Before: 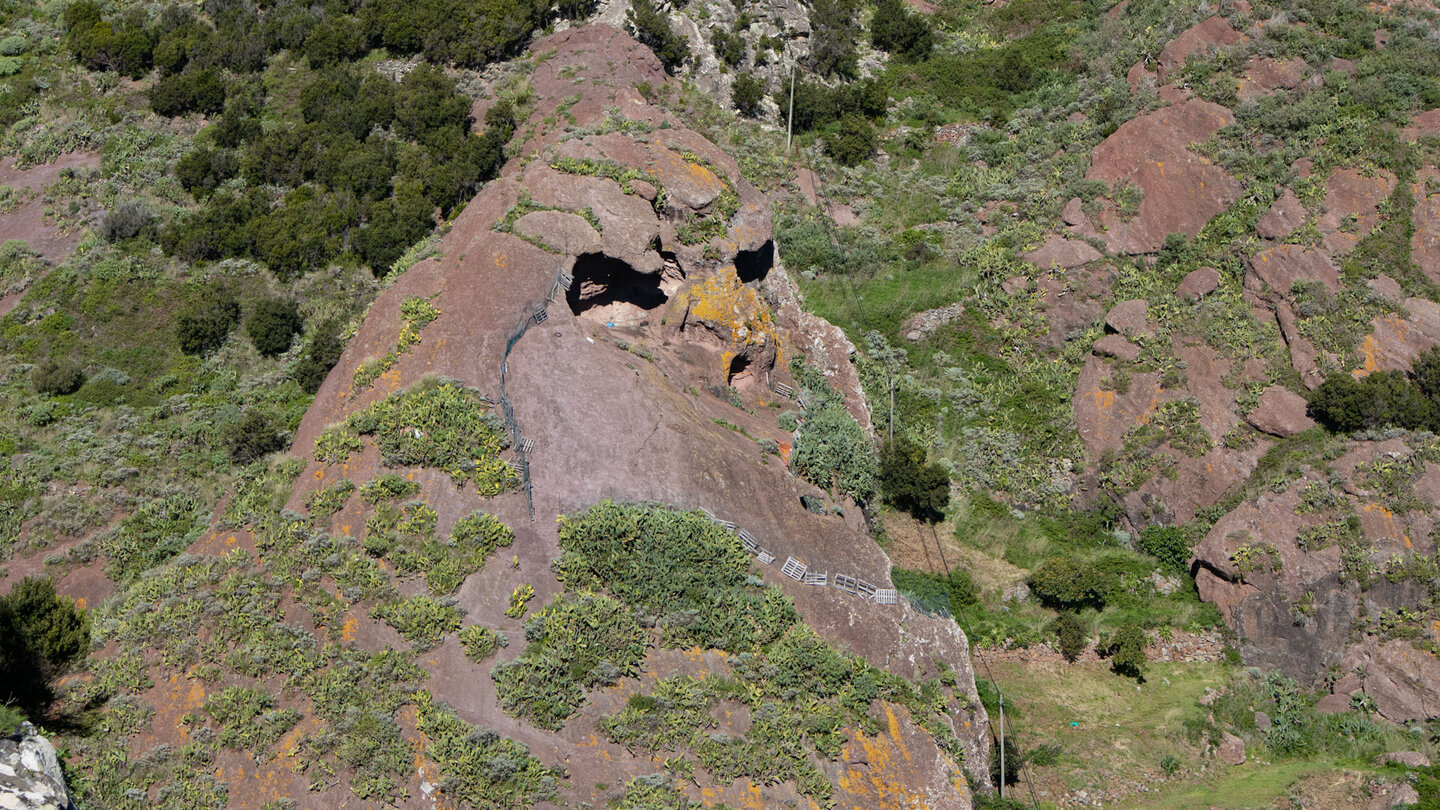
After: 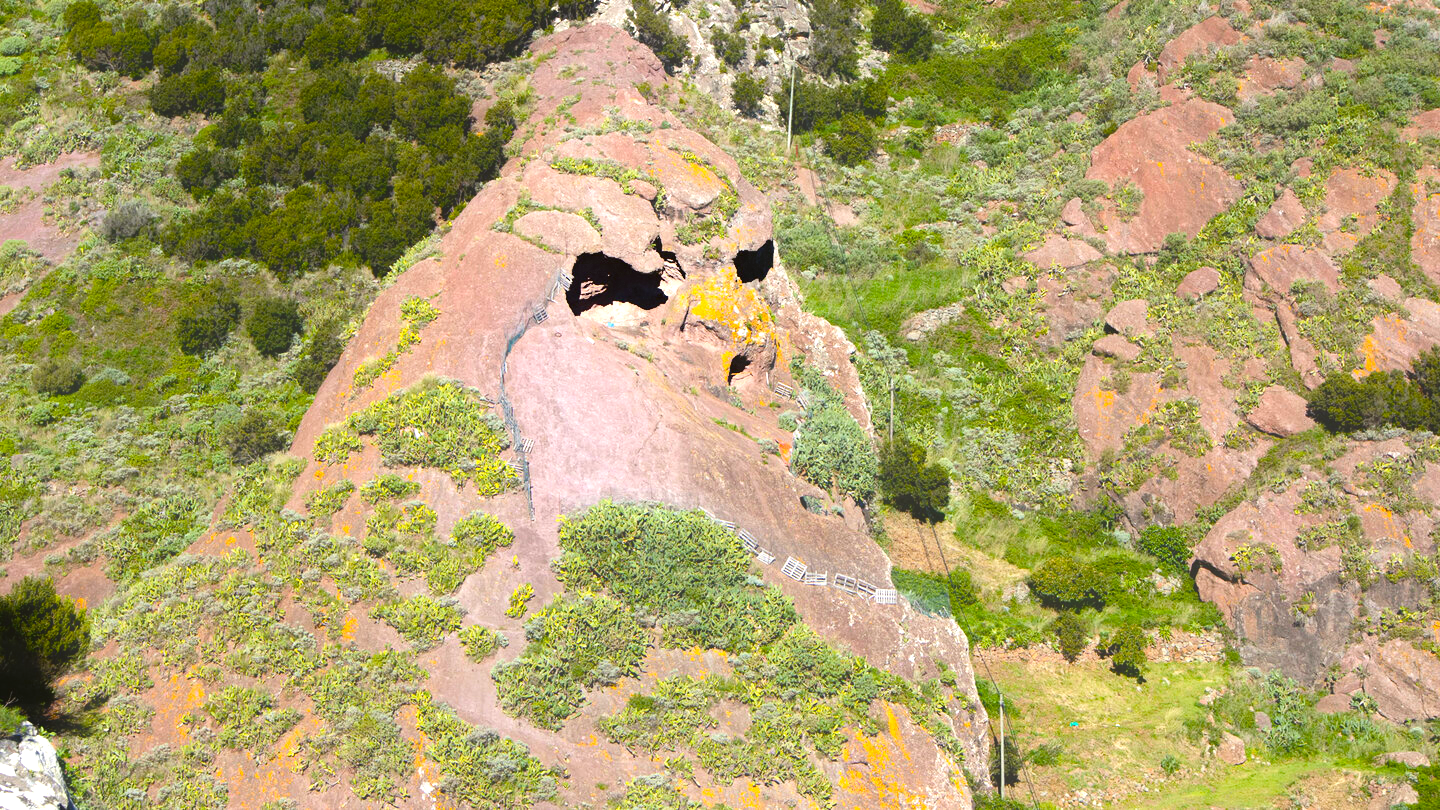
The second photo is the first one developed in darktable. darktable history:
color balance rgb: perceptual saturation grading › global saturation 34.678%, perceptual saturation grading › highlights -25.914%, perceptual saturation grading › shadows 49.659%, perceptual brilliance grading › global brilliance 30.359%, perceptual brilliance grading › highlights 11.996%, perceptual brilliance grading › mid-tones 24.785%
contrast equalizer: octaves 7, y [[0.6 ×6], [0.55 ×6], [0 ×6], [0 ×6], [0 ×6]], mix -1
